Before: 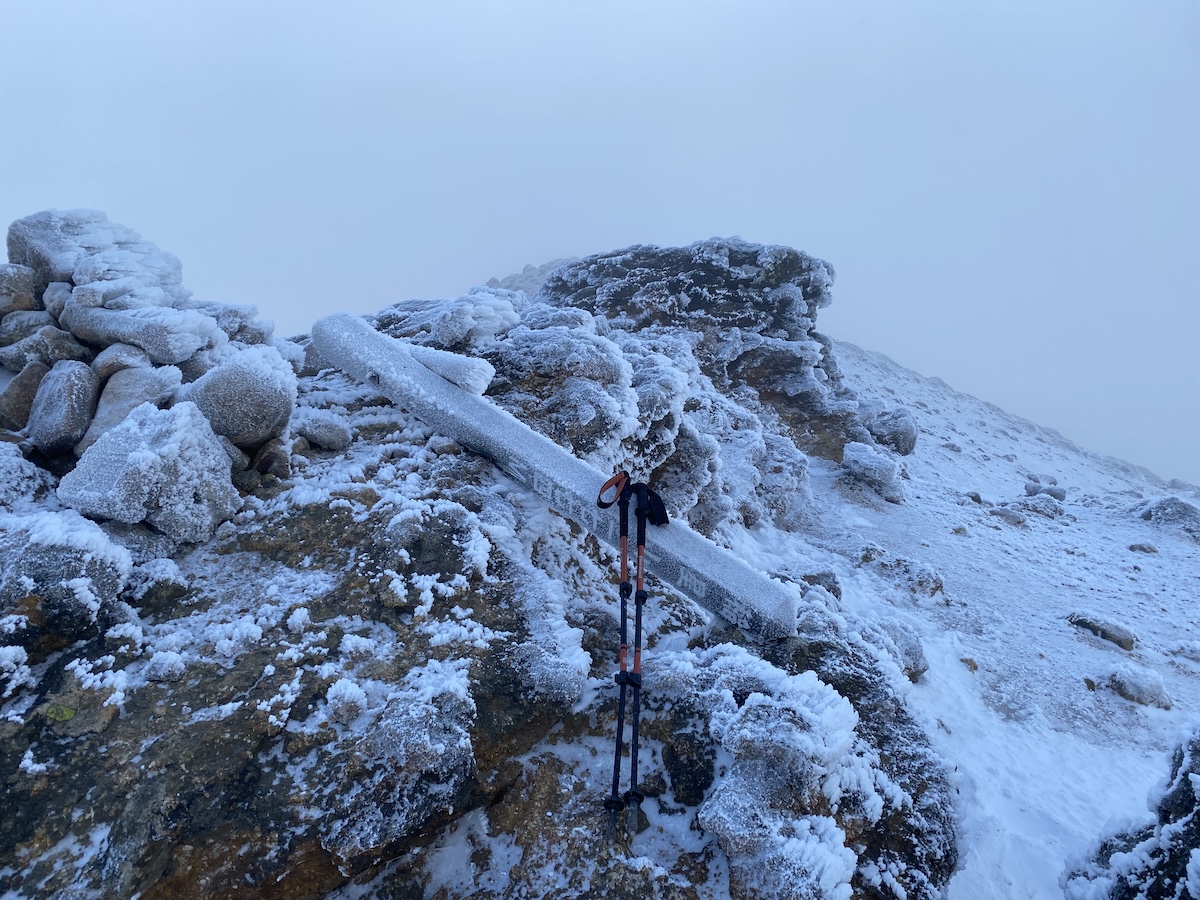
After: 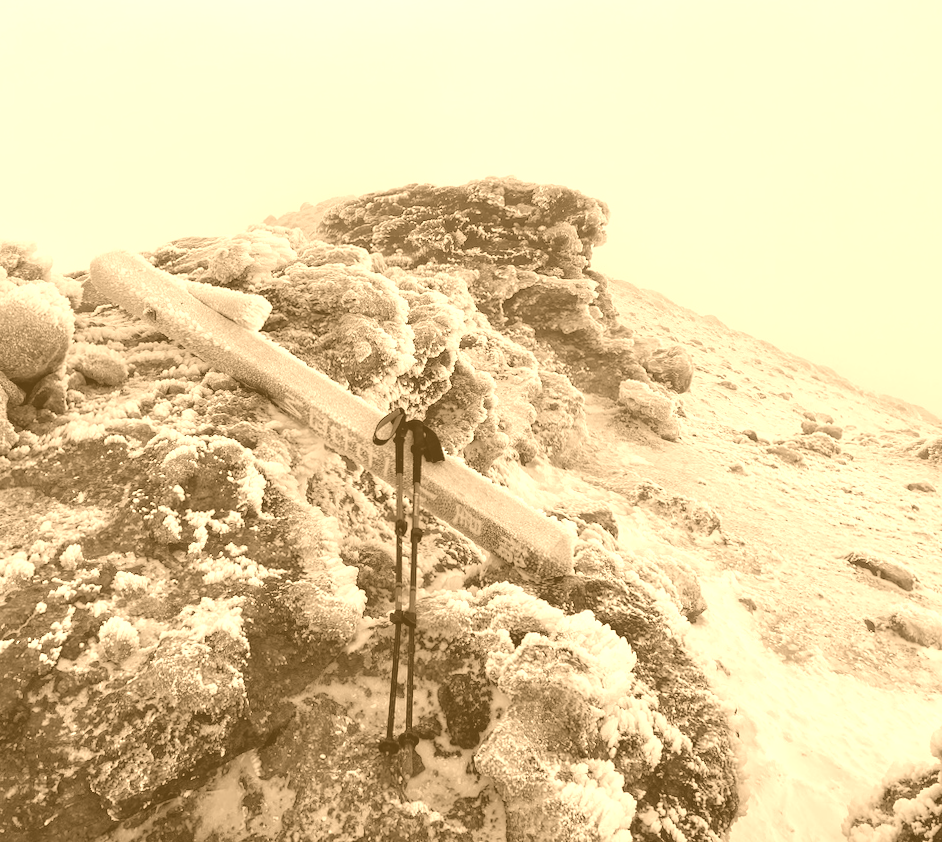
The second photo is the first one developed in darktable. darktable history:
crop and rotate: left 17.959%, top 5.771%, right 1.742%
color correction: highlights a* 5.38, highlights b* 5.3, shadows a* -4.26, shadows b* -5.11
colorize: hue 28.8°, source mix 100%
rotate and perspective: rotation 0.226°, lens shift (vertical) -0.042, crop left 0.023, crop right 0.982, crop top 0.006, crop bottom 0.994
